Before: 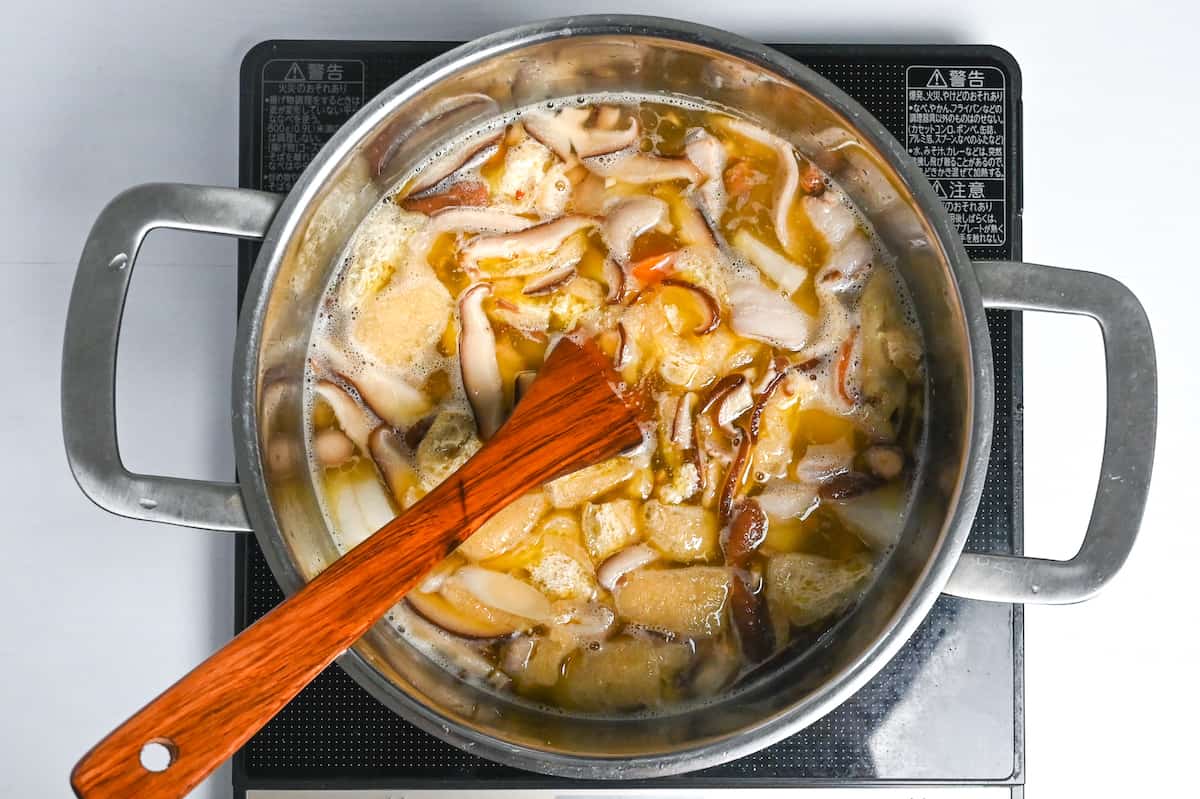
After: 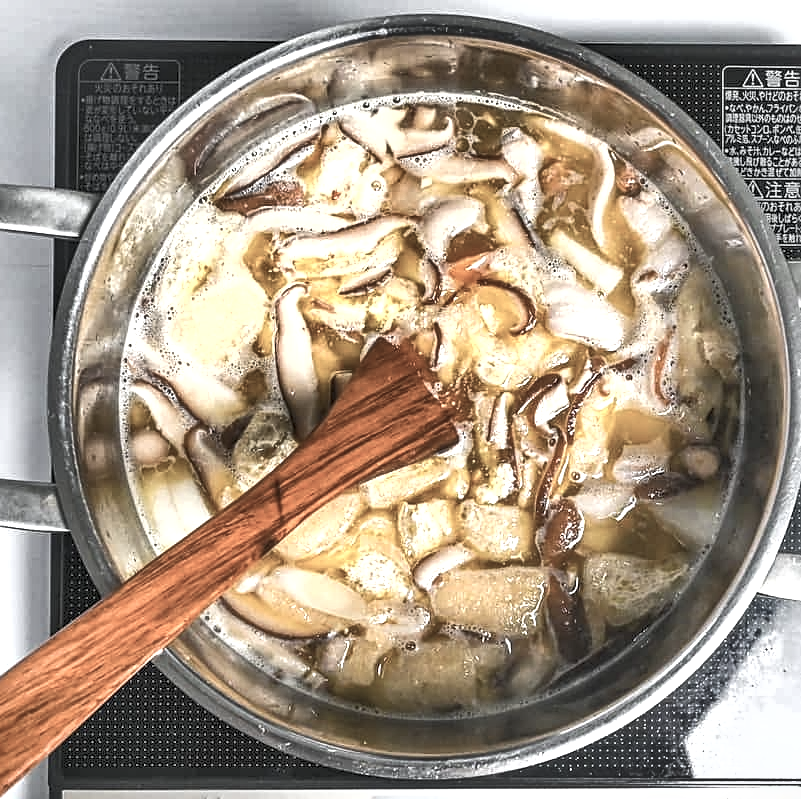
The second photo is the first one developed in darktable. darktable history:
crop: left 15.414%, right 17.754%
sharpen: on, module defaults
tone equalizer: -7 EV 0.2 EV, -6 EV 0.097 EV, -5 EV 0.09 EV, -4 EV 0.061 EV, -2 EV -0.015 EV, -1 EV -0.021 EV, +0 EV -0.063 EV, edges refinement/feathering 500, mask exposure compensation -1.57 EV, preserve details no
local contrast: on, module defaults
shadows and highlights: radius 118.58, shadows 41.66, highlights -61.93, highlights color adjustment 0.027%, soften with gaussian
exposure: black level correction 0, exposure 0.698 EV, compensate highlight preservation false
contrast brightness saturation: brightness 0.187, saturation -0.488
